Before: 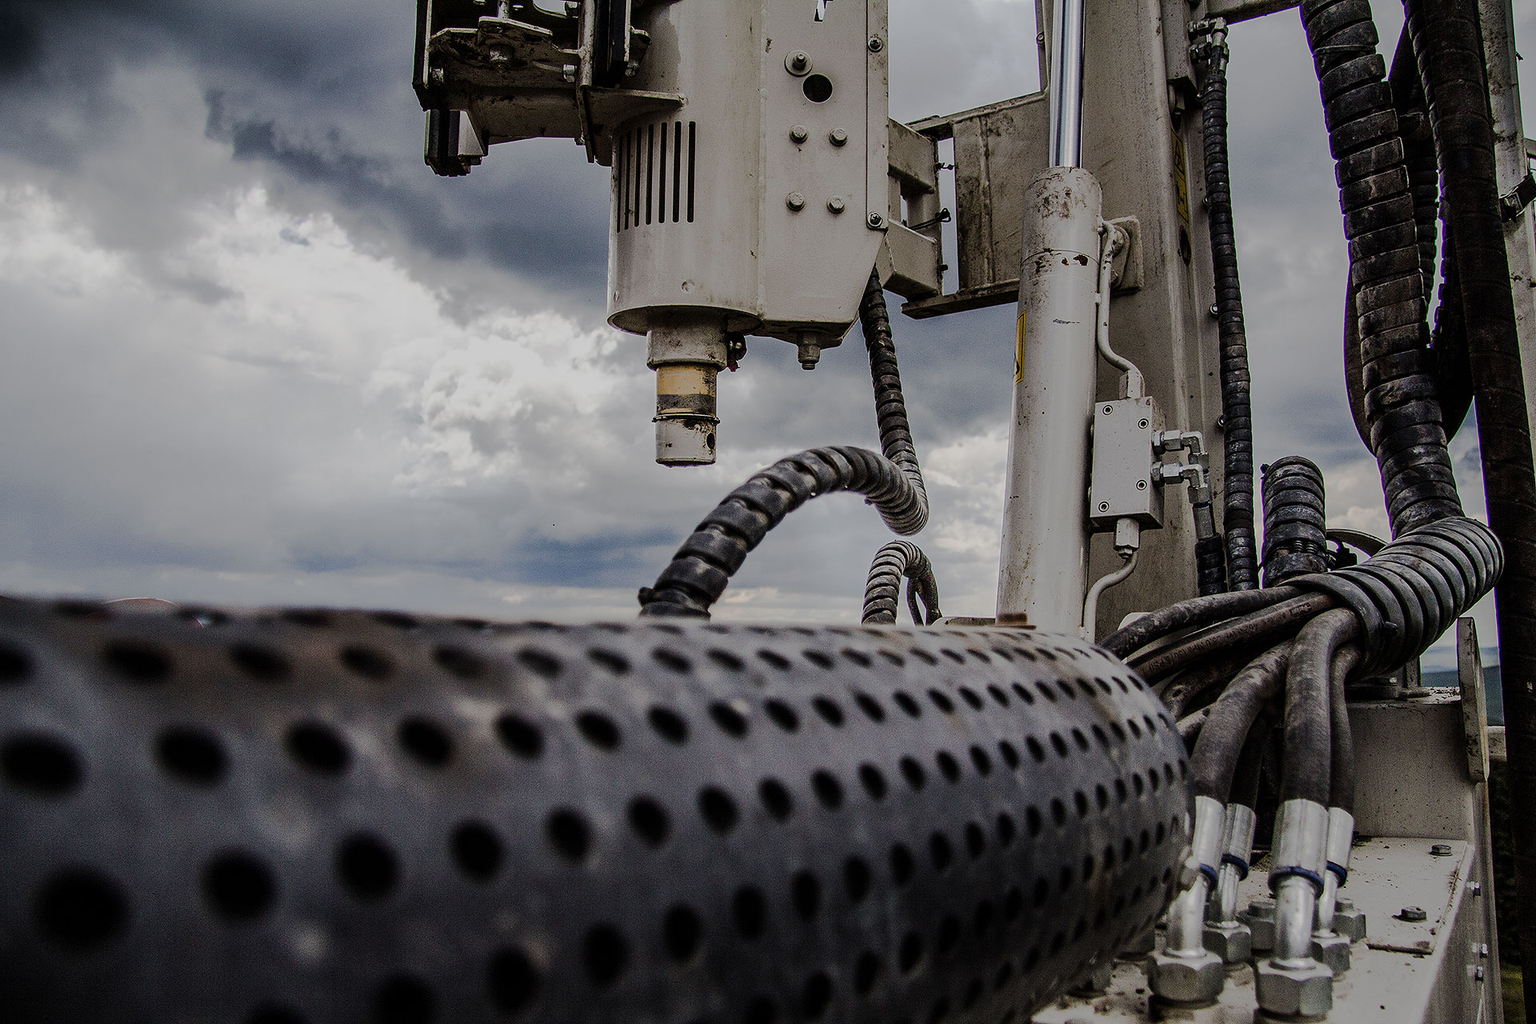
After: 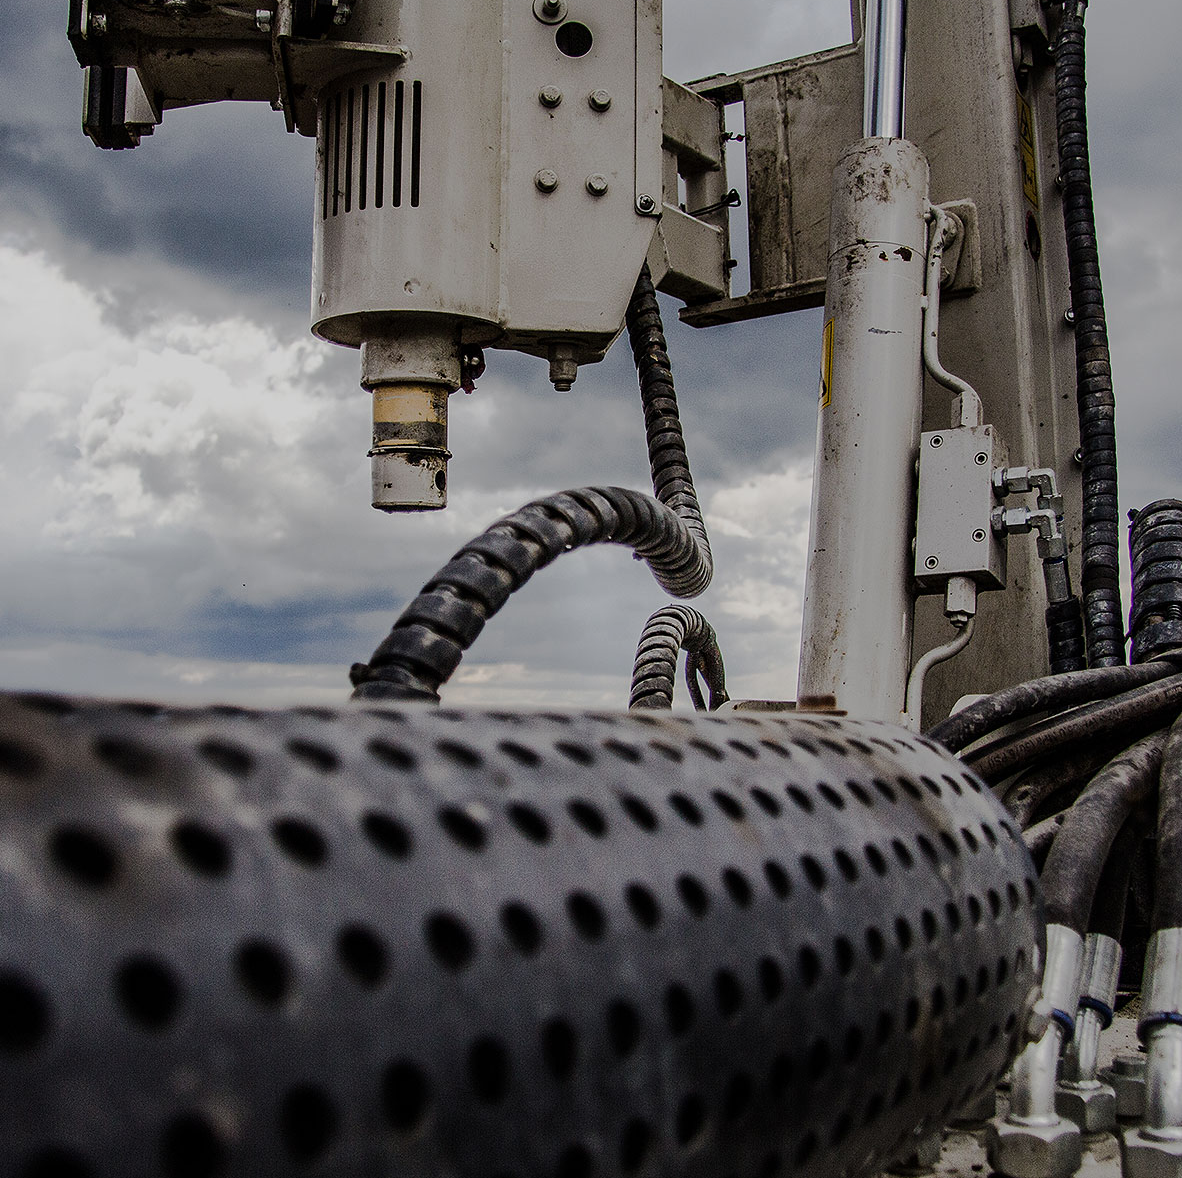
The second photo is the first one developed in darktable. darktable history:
color balance rgb: perceptual saturation grading › global saturation 0.555%
contrast brightness saturation: contrast 0.073
tone equalizer: smoothing diameter 24.96%, edges refinement/feathering 8.37, preserve details guided filter
crop and rotate: left 23.357%, top 5.622%, right 15.036%, bottom 2.345%
